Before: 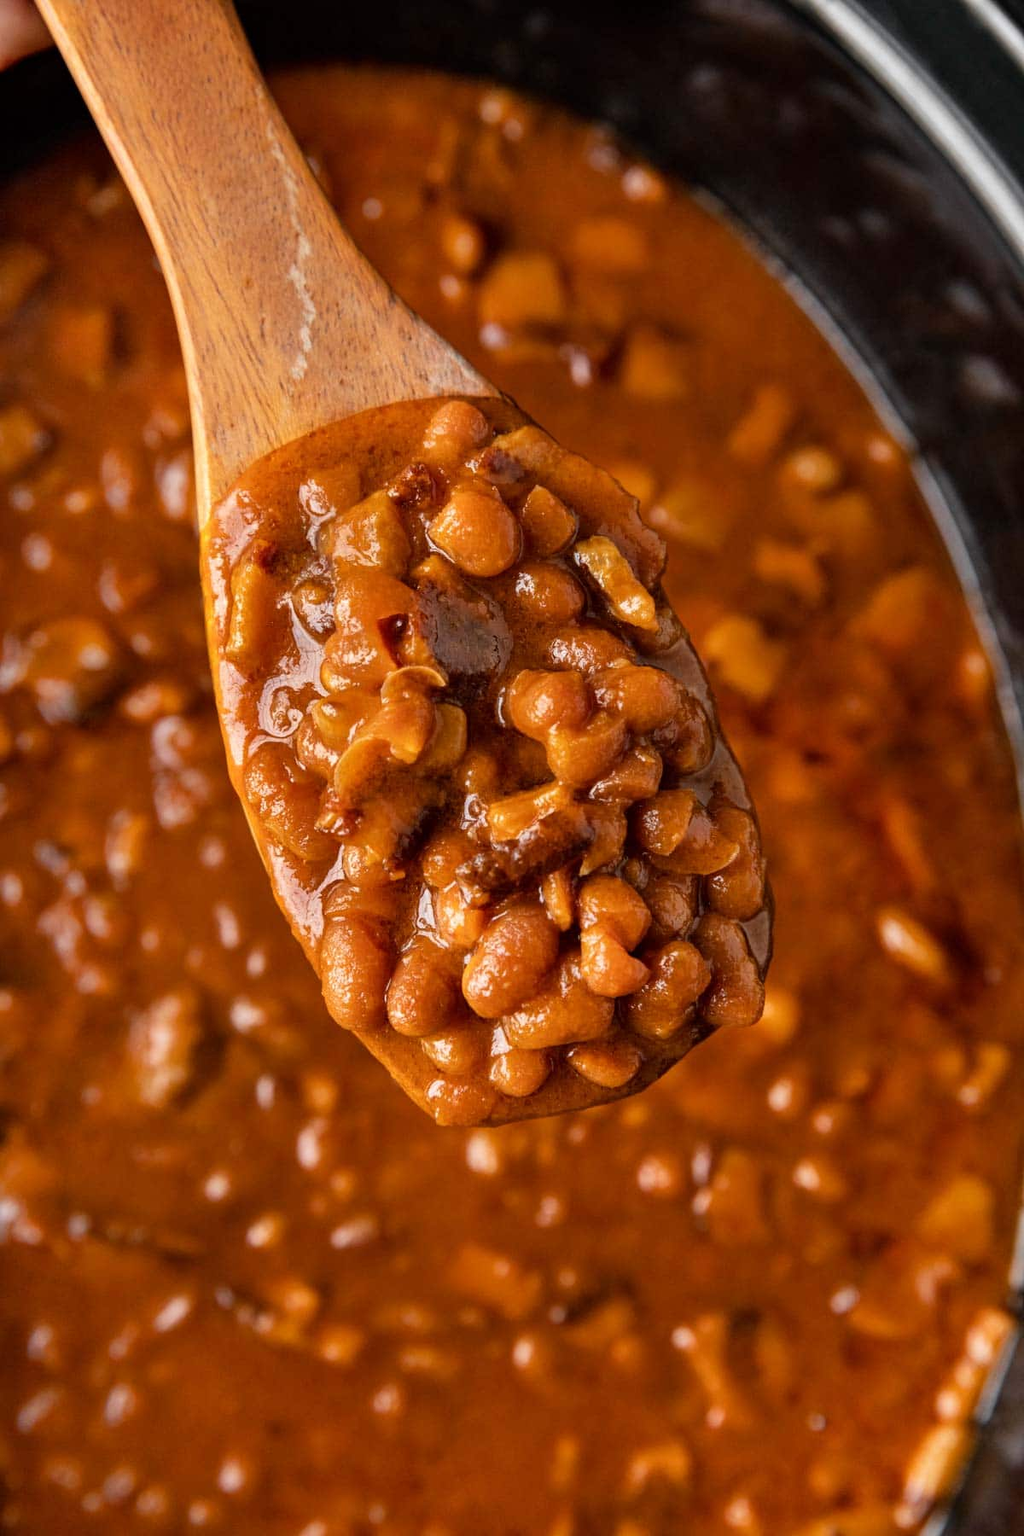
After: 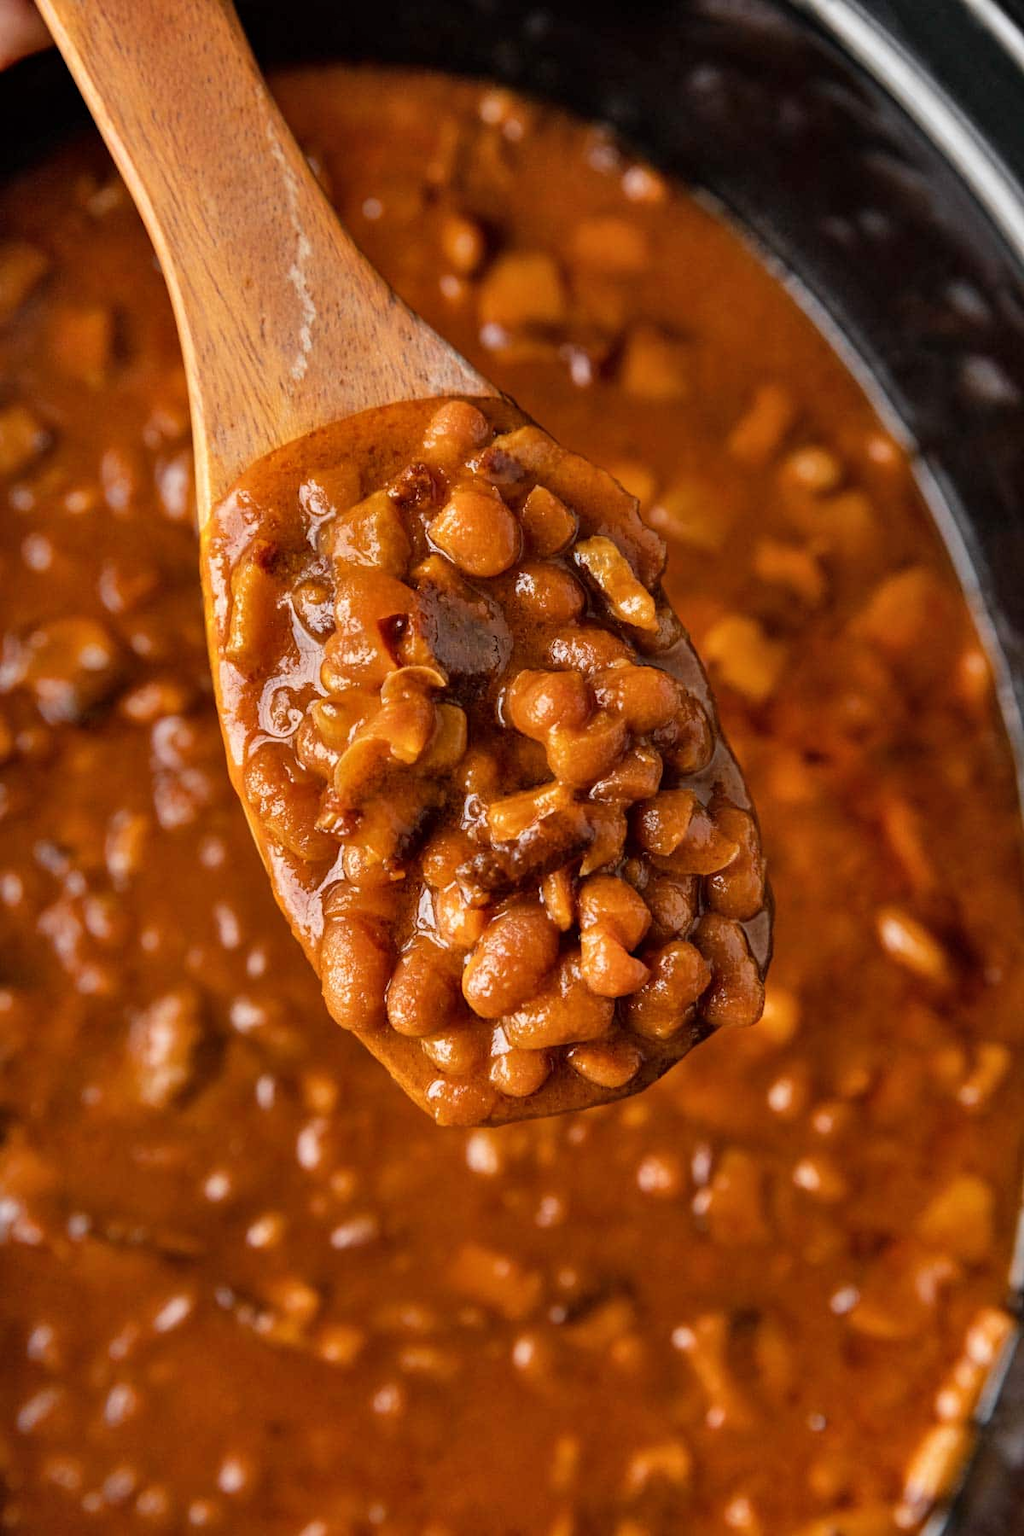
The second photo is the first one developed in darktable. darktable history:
shadows and highlights: radius 126.06, shadows 30.44, highlights -30.53, low approximation 0.01, soften with gaussian
